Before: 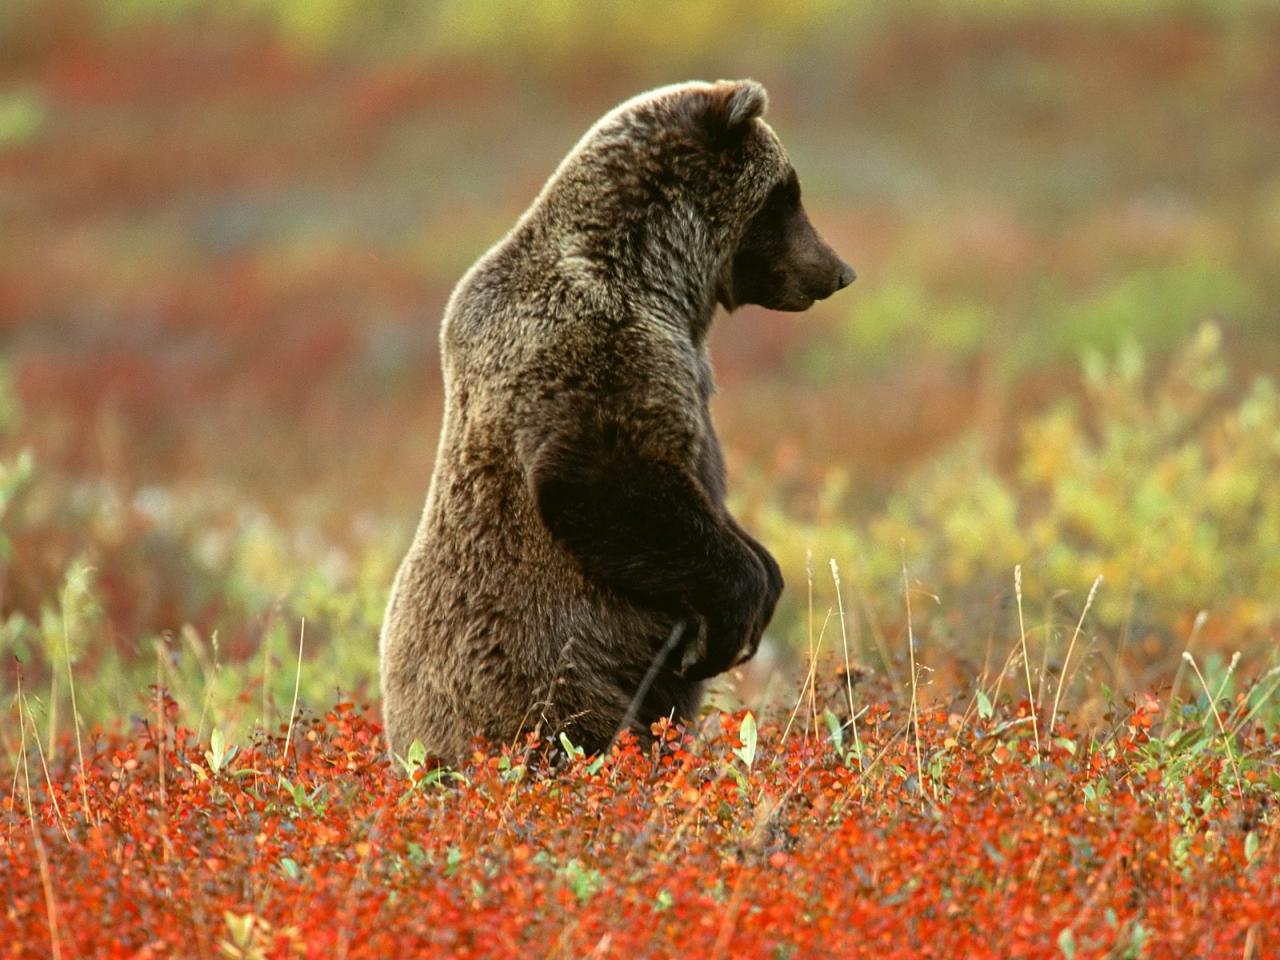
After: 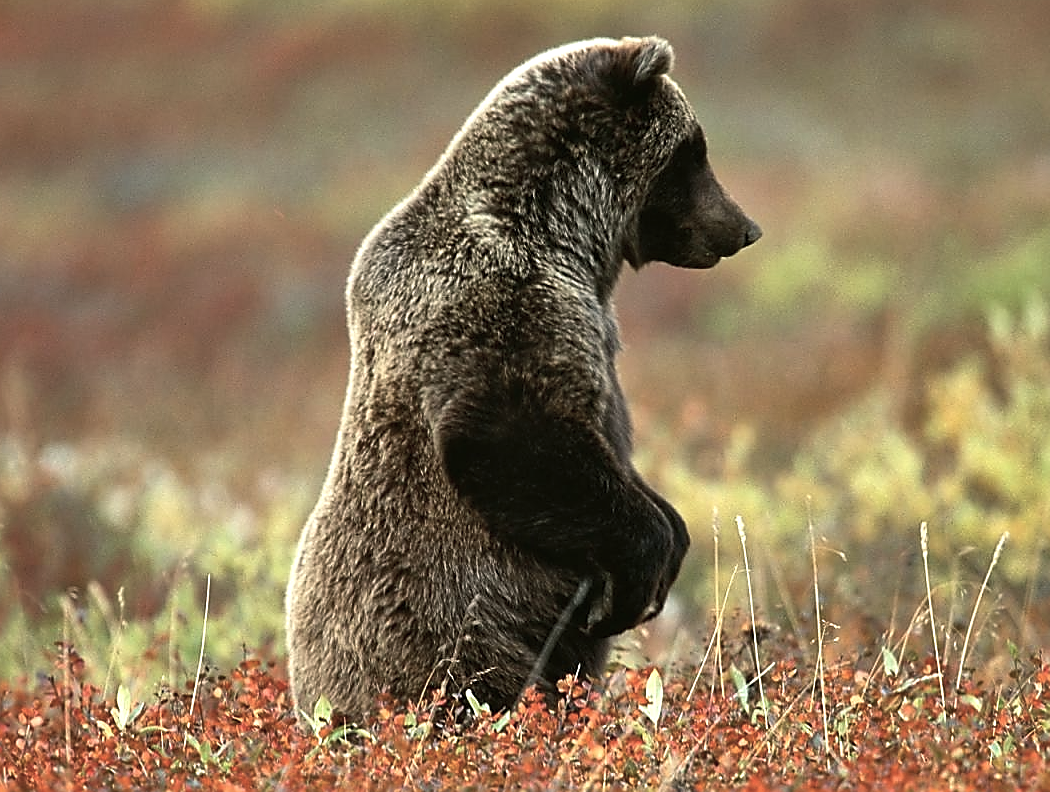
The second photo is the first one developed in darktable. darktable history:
color correction: highlights b* 0.063, saturation 0.777
crop and rotate: left 7.361%, top 4.504%, right 10.533%, bottom 12.917%
color balance rgb: shadows lift › chroma 2.029%, shadows lift › hue 222.1°, perceptual saturation grading › global saturation -3.584%, perceptual brilliance grading › highlights 14.48%, perceptual brilliance grading › mid-tones -4.893%, perceptual brilliance grading › shadows -26.203%, saturation formula JzAzBz (2021)
shadows and highlights: shadows 61.26, highlights -60.39, soften with gaussian
sharpen: radius 1.41, amount 1.256, threshold 0.654
